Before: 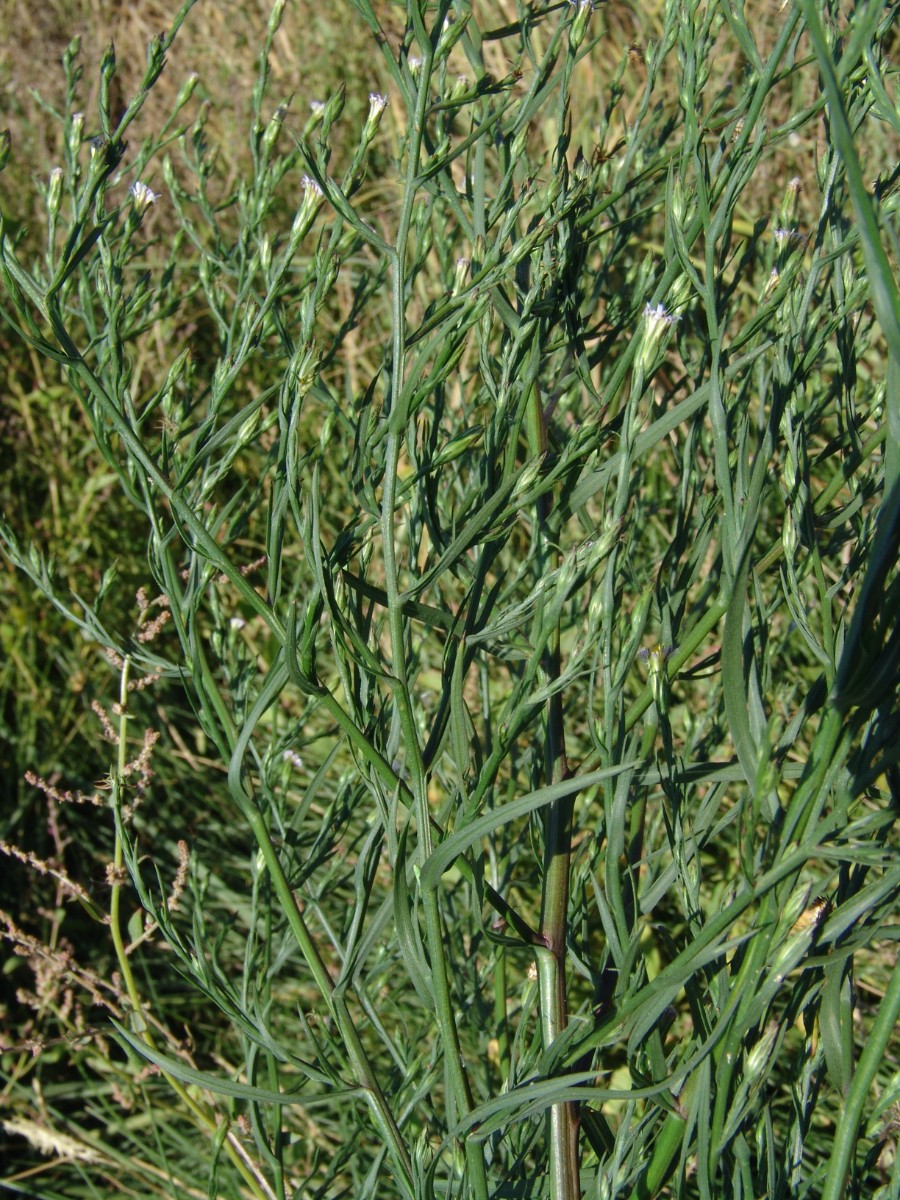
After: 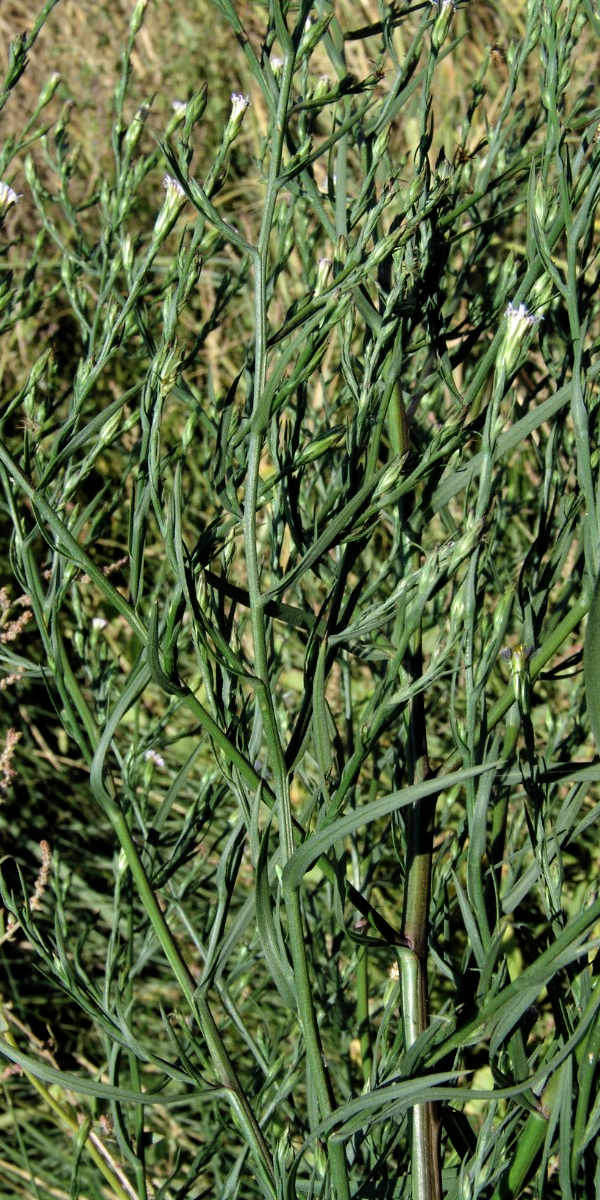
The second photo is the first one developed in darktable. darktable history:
crop and rotate: left 15.381%, right 17.889%
filmic rgb: black relative exposure -8.69 EV, white relative exposure 2.72 EV, target black luminance 0%, hardness 6.27, latitude 76.95%, contrast 1.328, shadows ↔ highlights balance -0.288%, add noise in highlights 0.1, color science v4 (2020), type of noise poissonian
